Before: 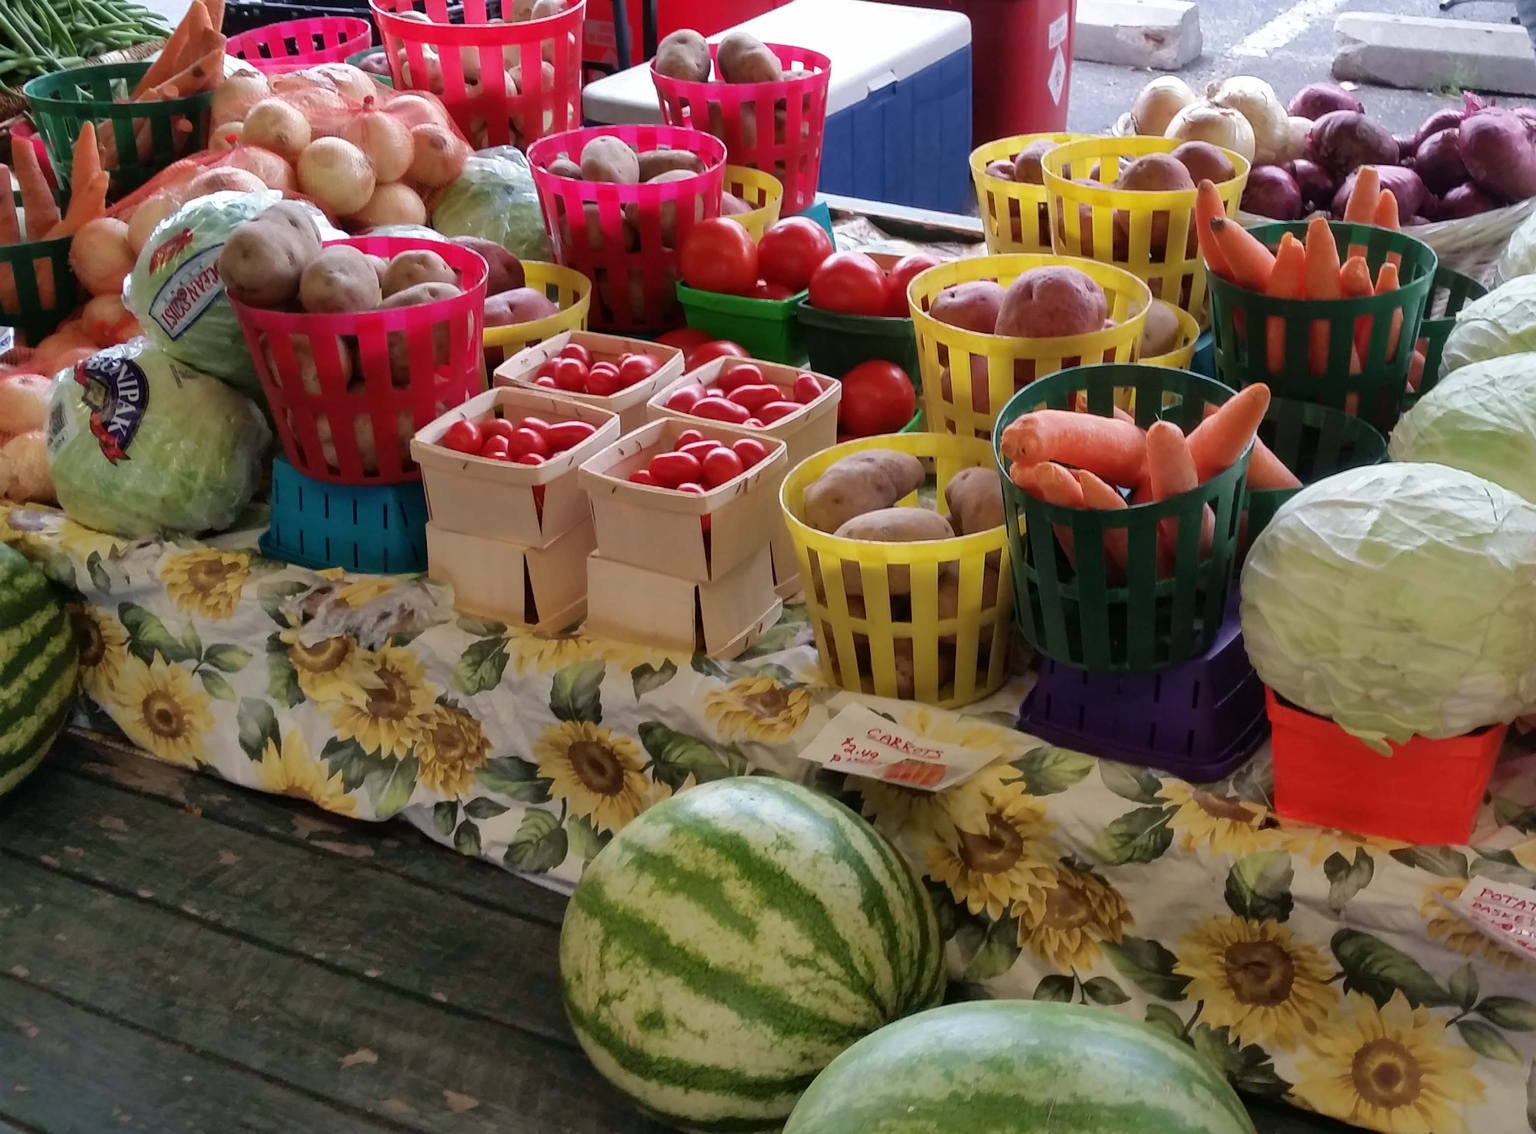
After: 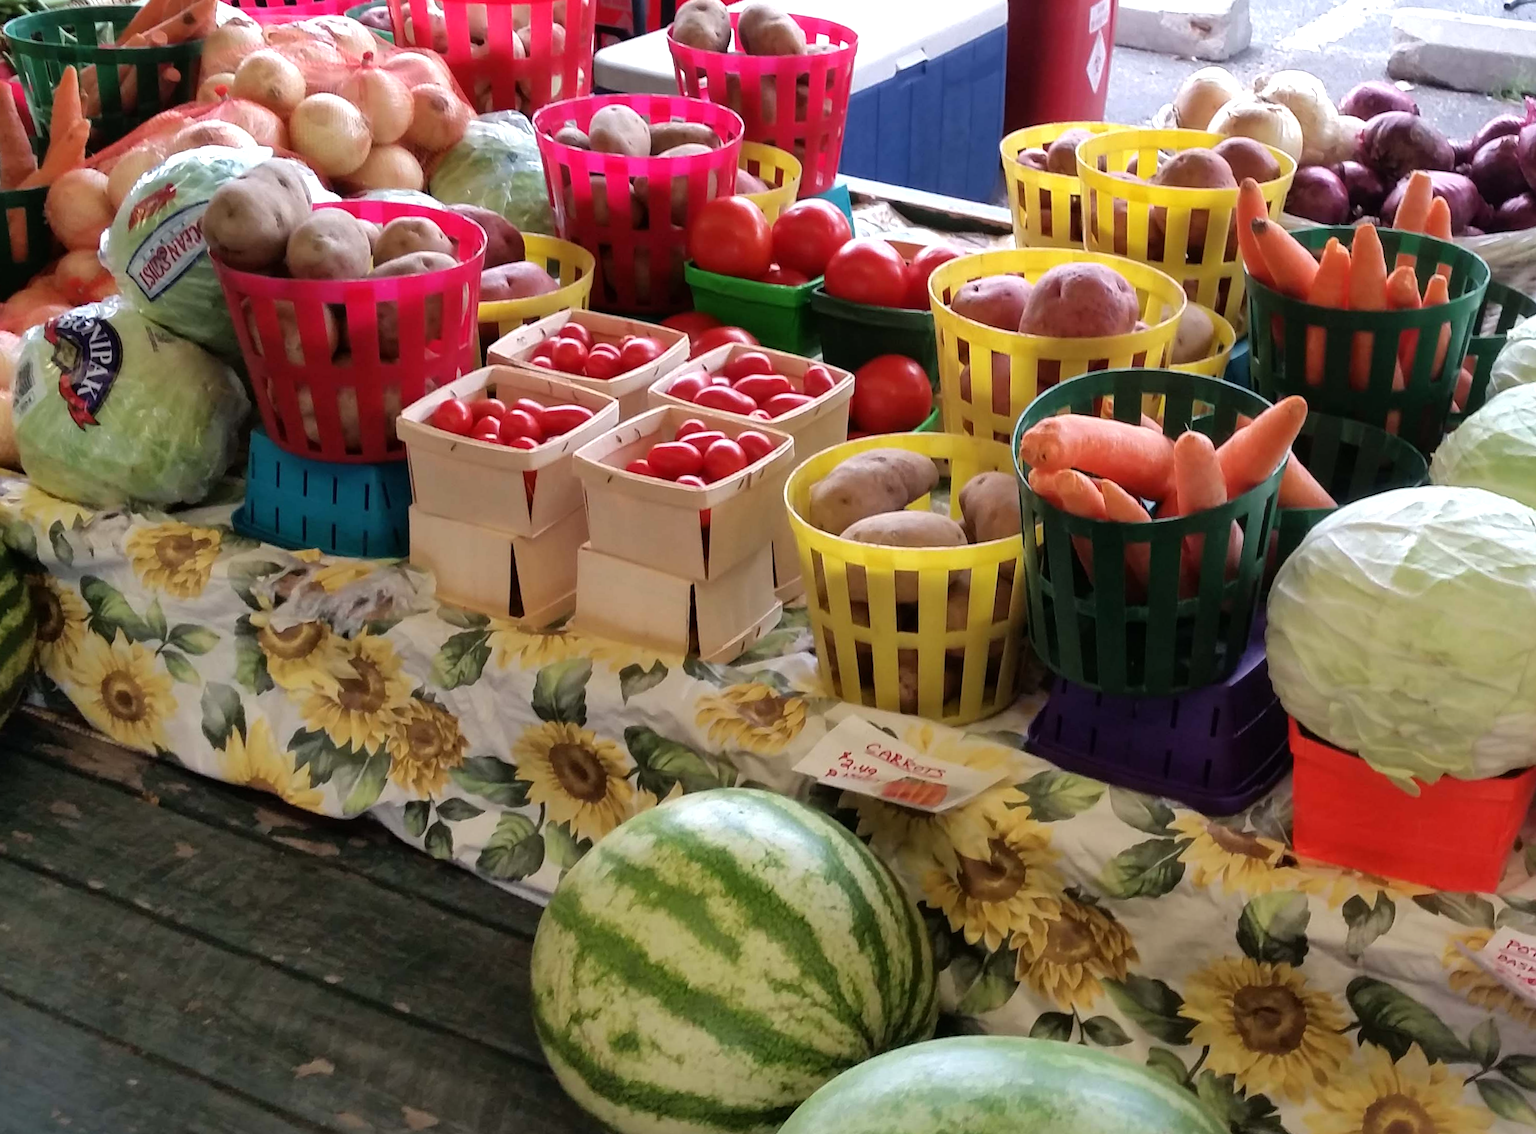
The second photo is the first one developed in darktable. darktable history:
crop and rotate: angle -2.47°
tone equalizer: -8 EV -0.438 EV, -7 EV -0.427 EV, -6 EV -0.371 EV, -5 EV -0.237 EV, -3 EV 0.199 EV, -2 EV 0.307 EV, -1 EV 0.366 EV, +0 EV 0.422 EV
